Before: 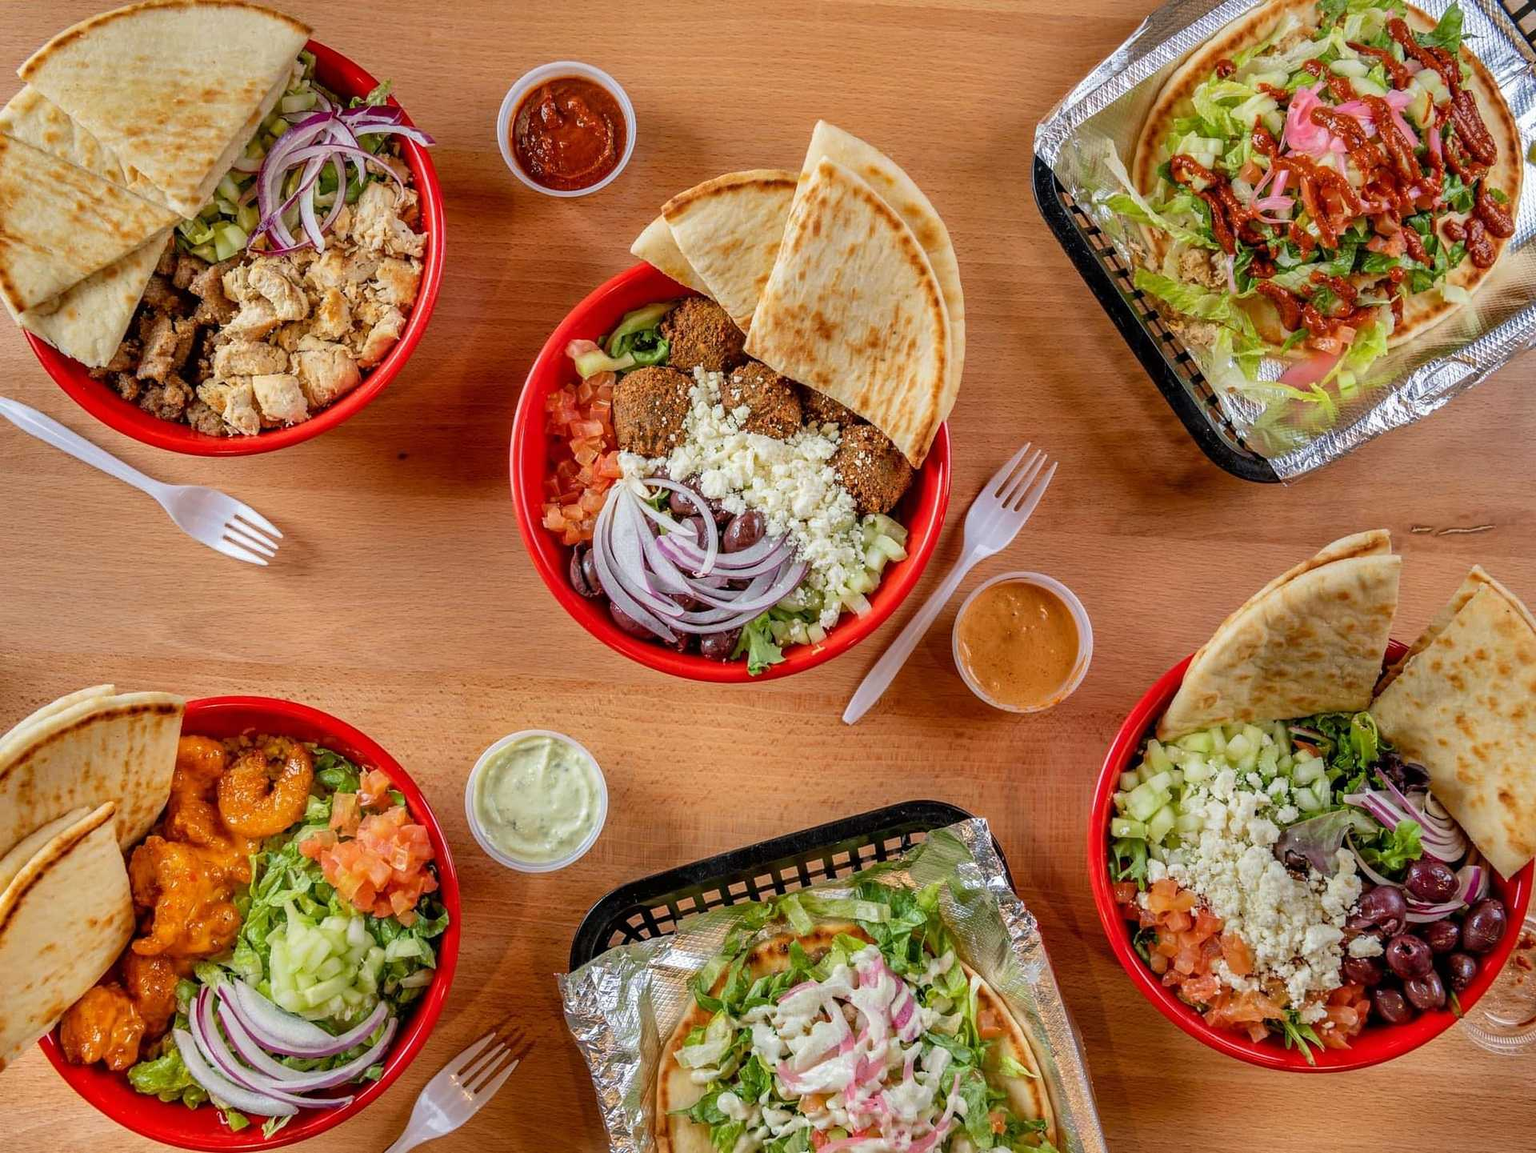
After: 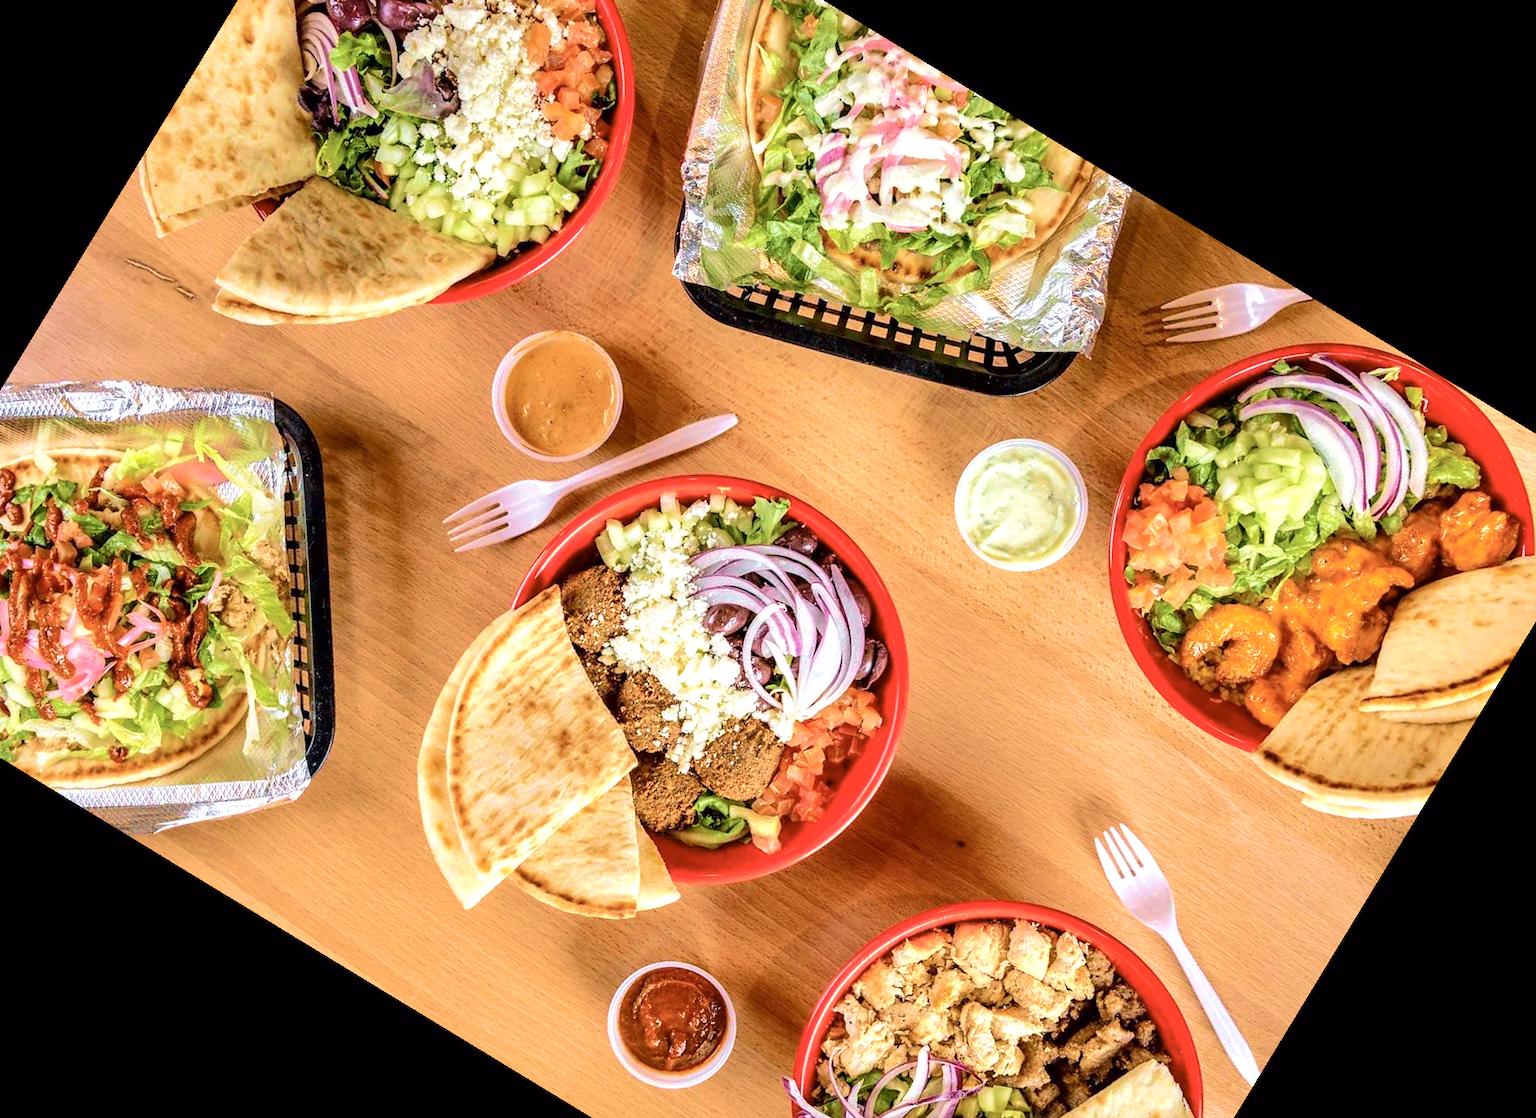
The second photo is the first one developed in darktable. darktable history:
exposure: black level correction 0, exposure 0.9 EV, compensate highlight preservation false
crop and rotate: angle 148.68°, left 9.111%, top 15.603%, right 4.588%, bottom 17.041%
tone curve: curves: ch0 [(0, 0) (0.052, 0.018) (0.236, 0.207) (0.41, 0.417) (0.485, 0.518) (0.54, 0.584) (0.625, 0.666) (0.845, 0.828) (0.994, 0.964)]; ch1 [(0, 0) (0.136, 0.146) (0.317, 0.34) (0.382, 0.408) (0.434, 0.441) (0.472, 0.479) (0.498, 0.501) (0.557, 0.558) (0.616, 0.59) (0.739, 0.7) (1, 1)]; ch2 [(0, 0) (0.352, 0.403) (0.447, 0.466) (0.482, 0.482) (0.528, 0.526) (0.586, 0.577) (0.618, 0.621) (0.785, 0.747) (1, 1)], color space Lab, independent channels, preserve colors none
velvia: strength 45%
